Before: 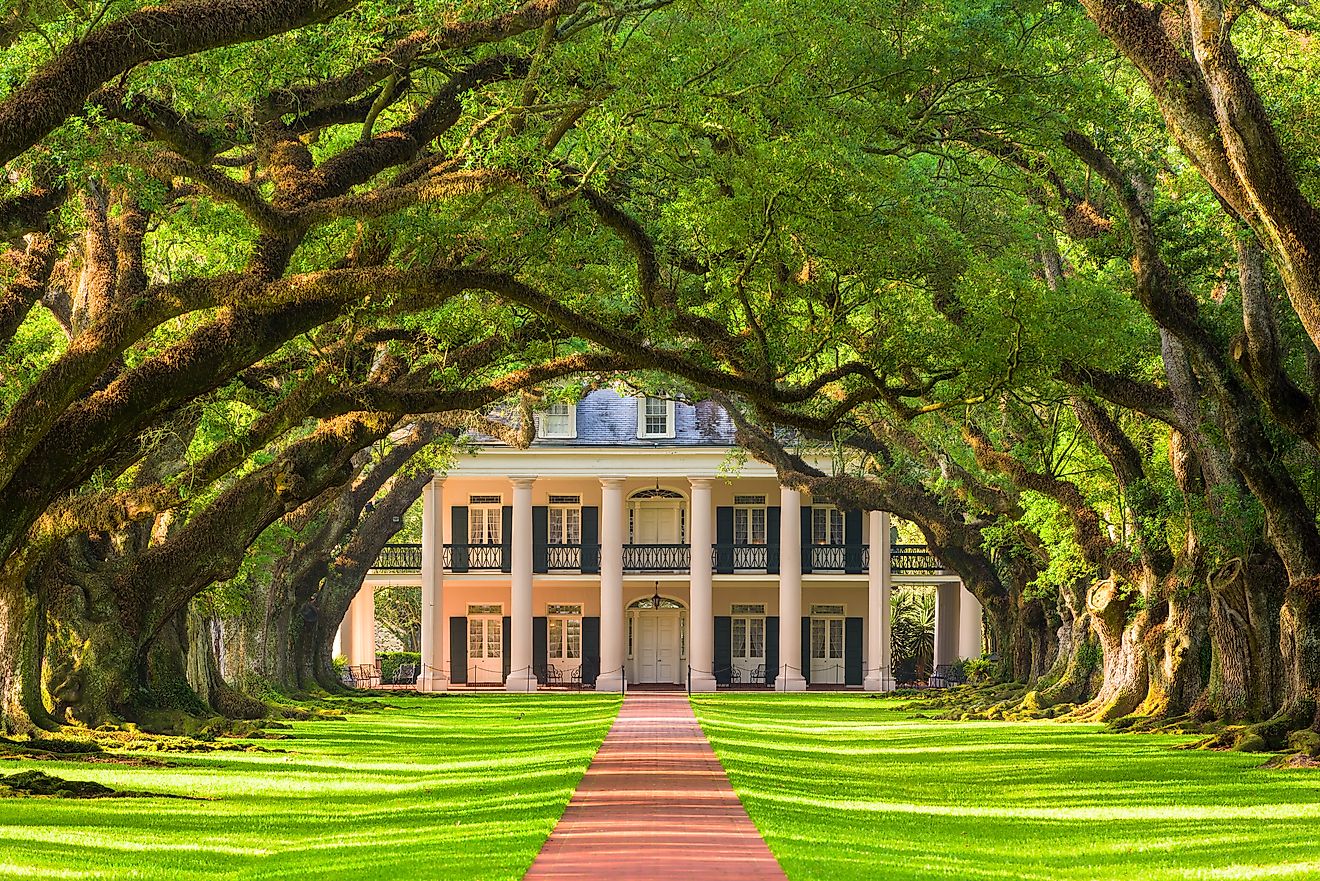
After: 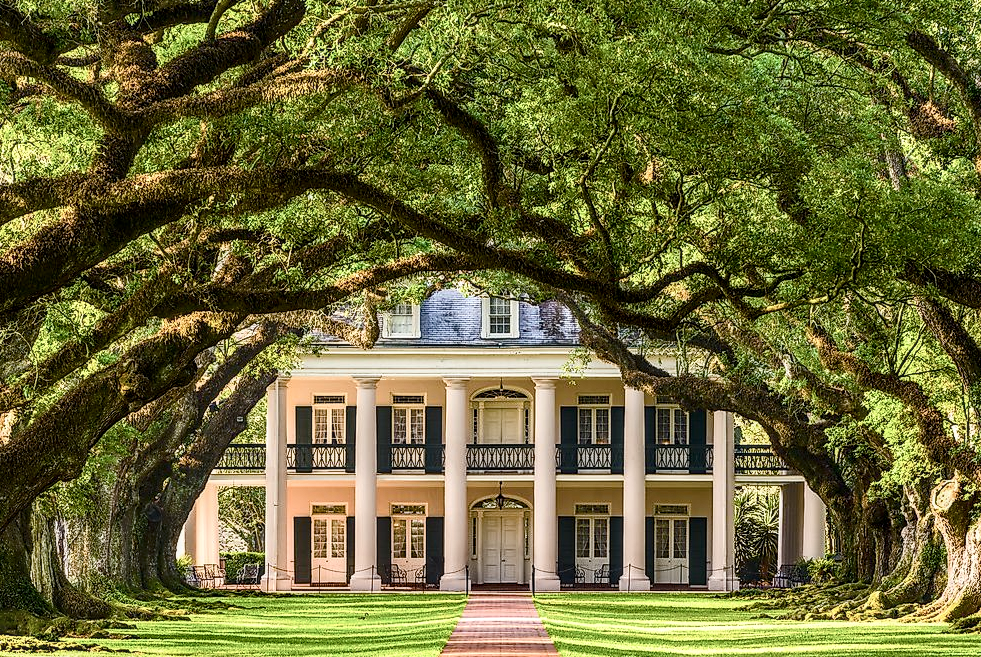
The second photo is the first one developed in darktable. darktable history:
color balance rgb: power › hue 74.39°, perceptual saturation grading › global saturation 20%, perceptual saturation grading › highlights -25.502%, perceptual saturation grading › shadows 49.649%, perceptual brilliance grading › global brilliance -0.643%, perceptual brilliance grading › highlights -0.663%, perceptual brilliance grading › mid-tones -0.559%, perceptual brilliance grading › shadows -0.625%, global vibrance 20%
local contrast: highlights 61%, detail 143%, midtone range 0.432
crop and rotate: left 11.892%, top 11.429%, right 13.714%, bottom 13.898%
contrast brightness saturation: contrast 0.251, saturation -0.313
